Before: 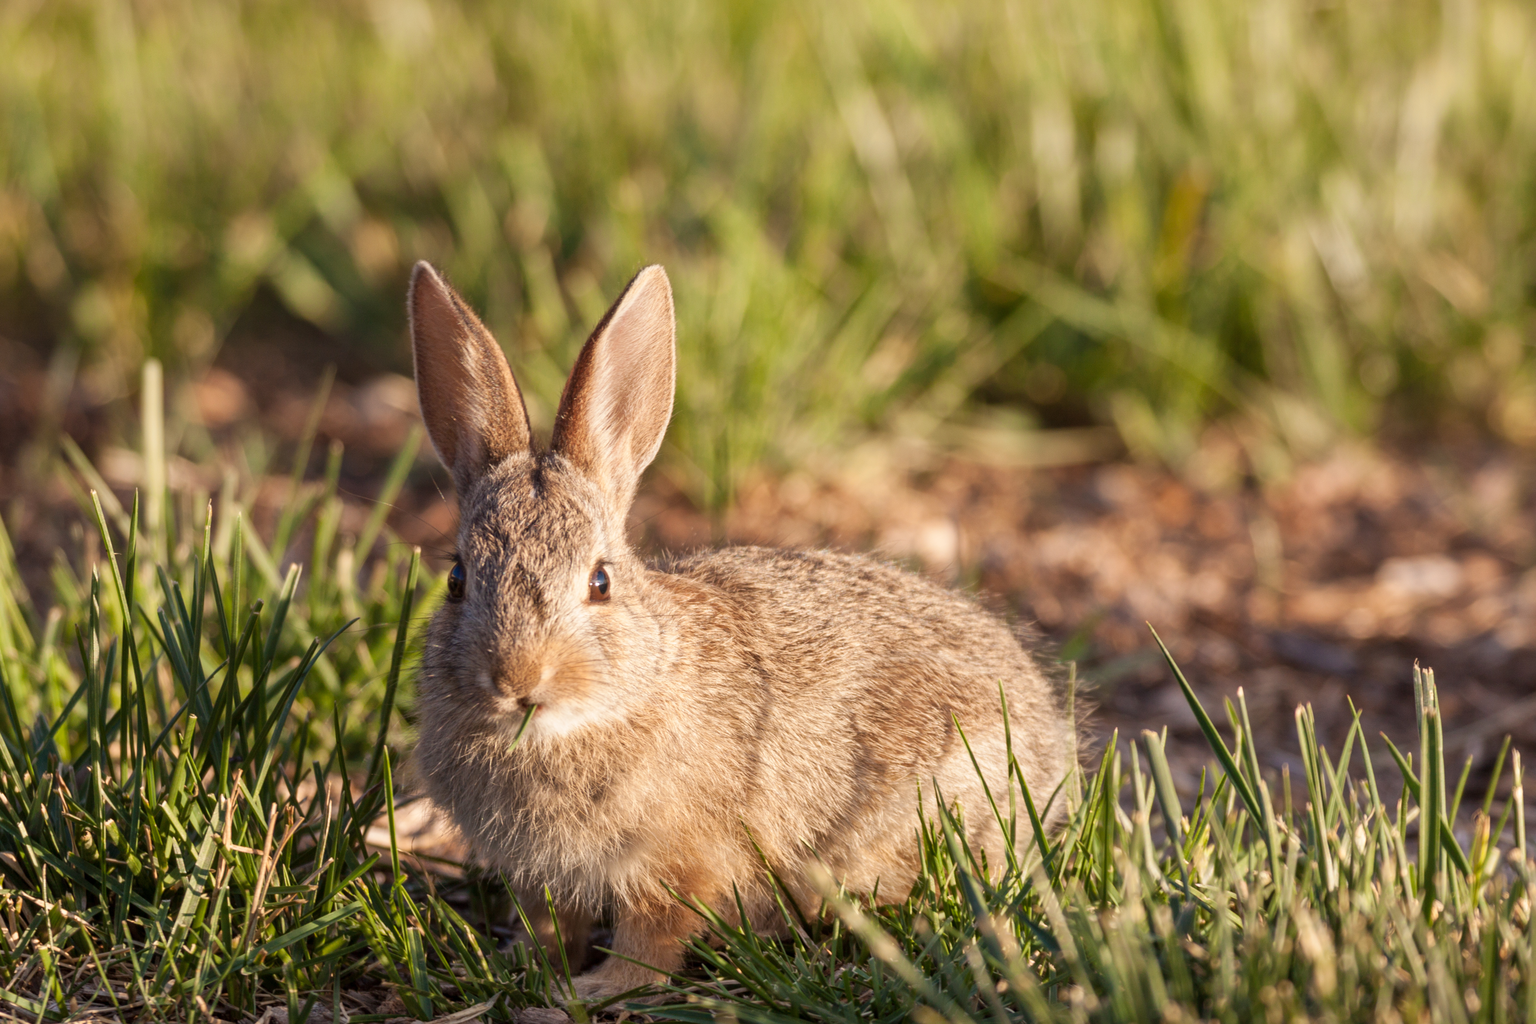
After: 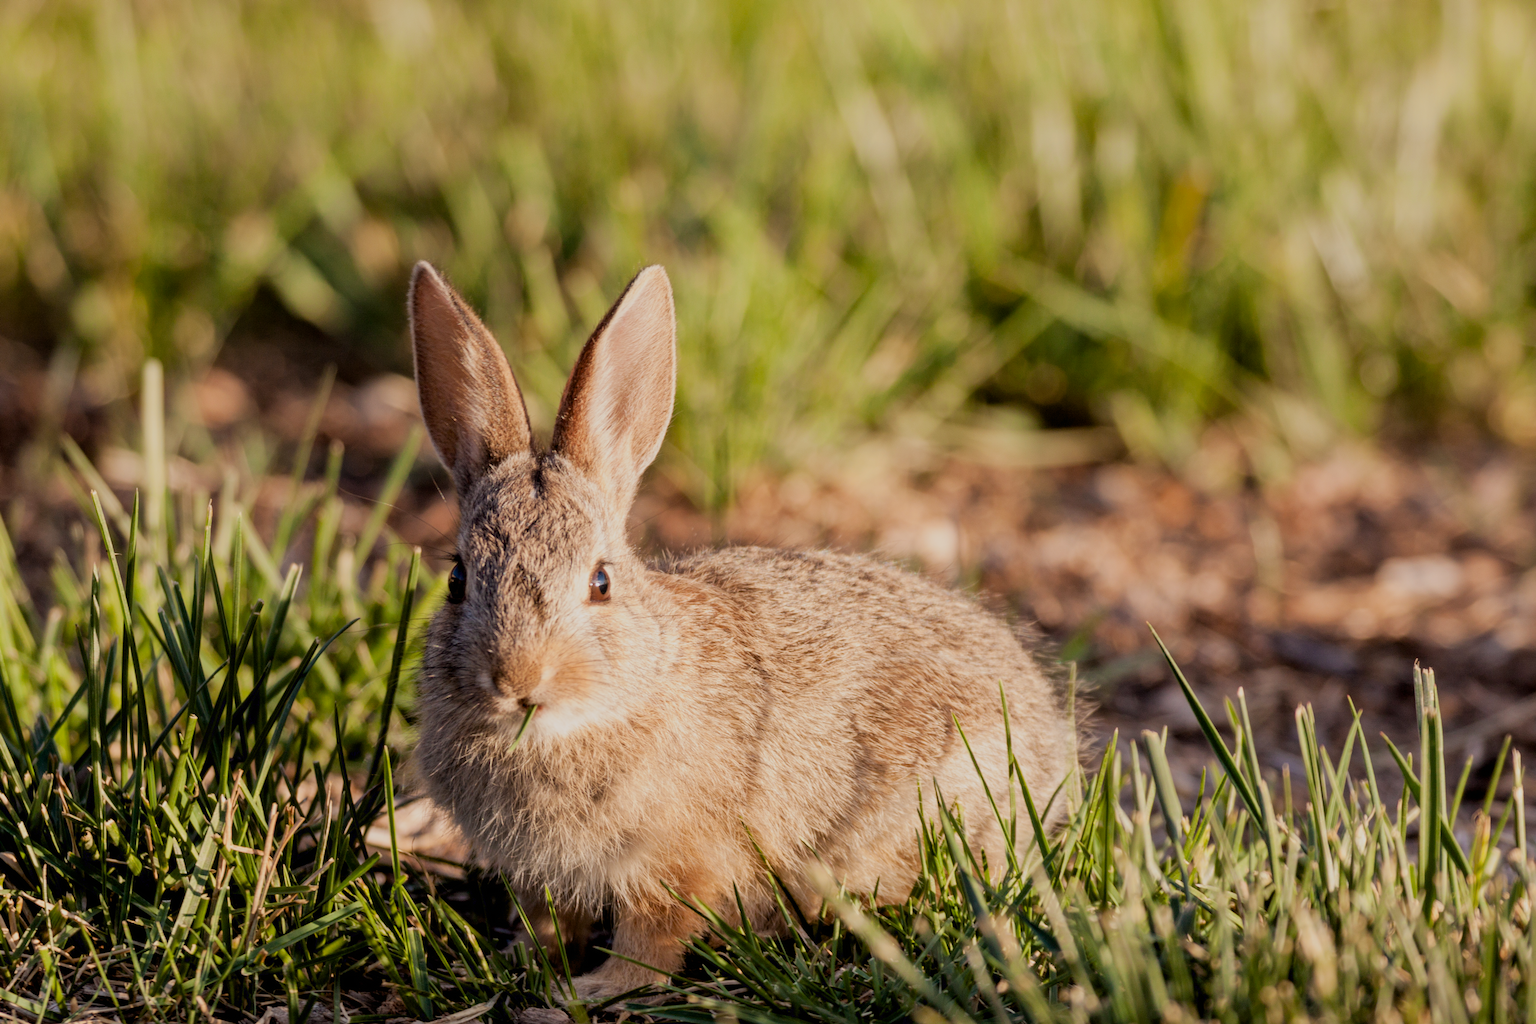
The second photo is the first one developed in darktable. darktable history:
filmic rgb: black relative exposure -7.65 EV, white relative exposure 4.56 EV, hardness 3.61
exposure: black level correction 0.009, exposure 0.106 EV, compensate exposure bias true, compensate highlight preservation false
tone equalizer: mask exposure compensation -0.495 EV
